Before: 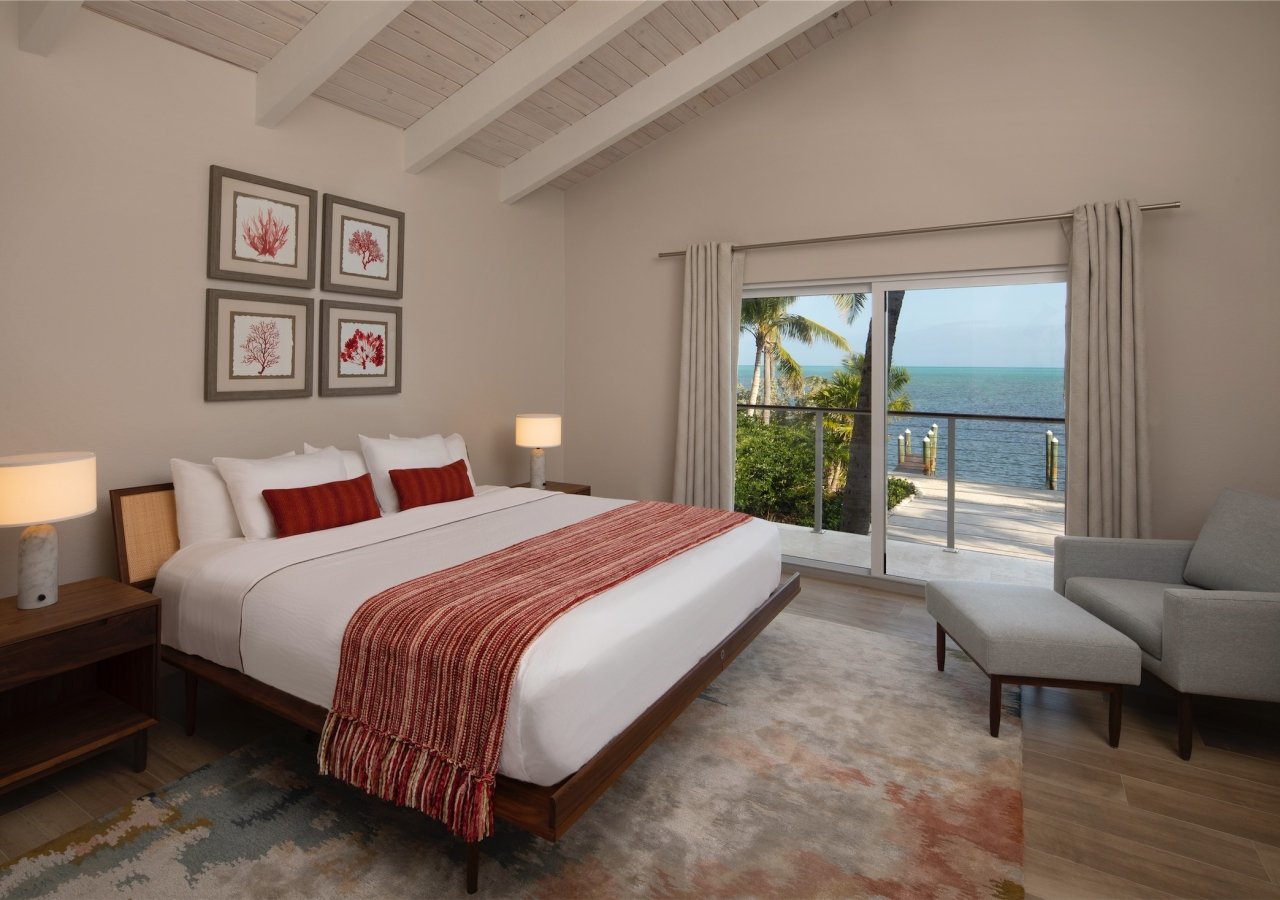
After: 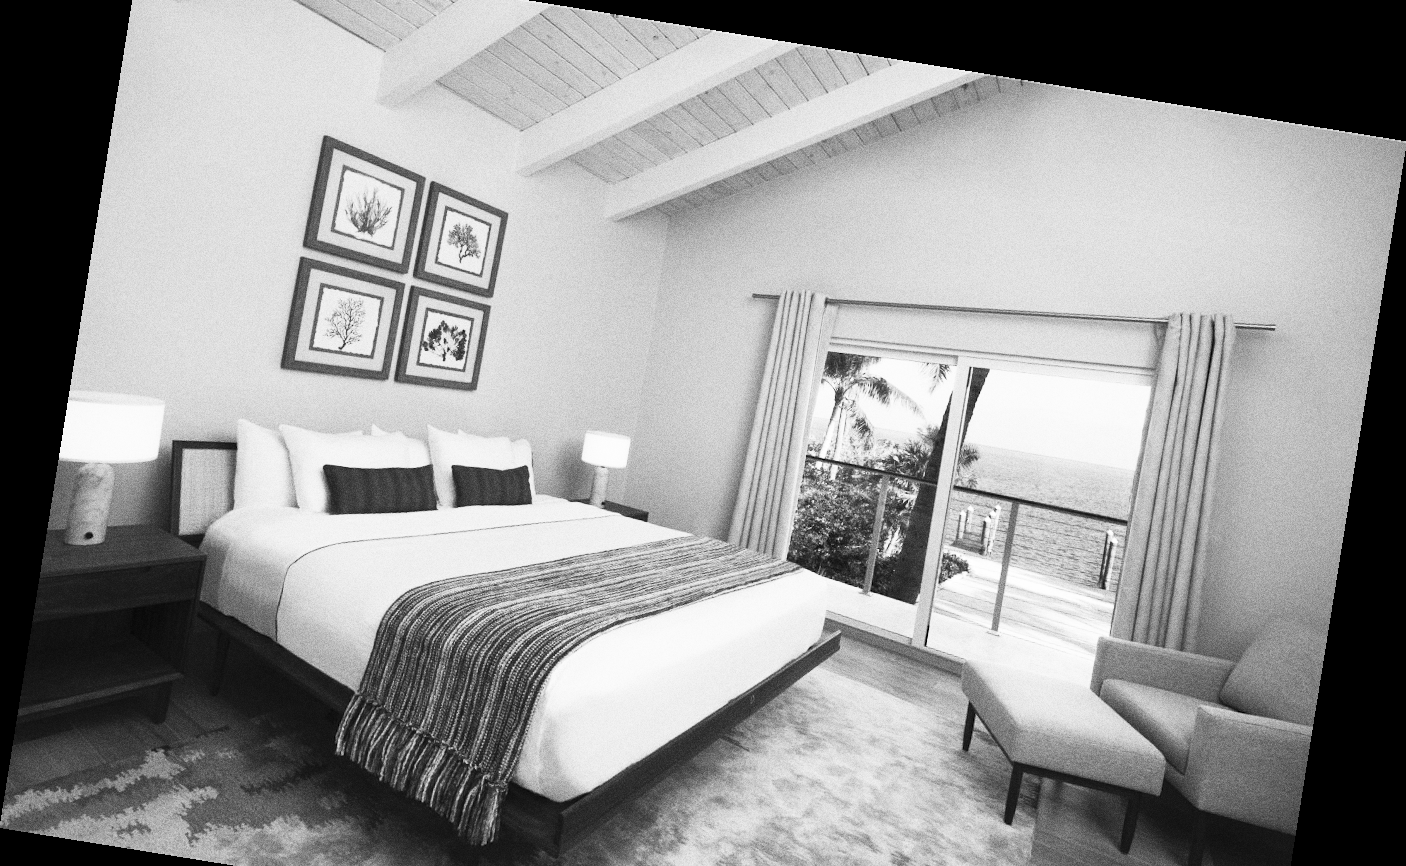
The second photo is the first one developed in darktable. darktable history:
rotate and perspective: rotation 9.12°, automatic cropping off
contrast brightness saturation: contrast 0.53, brightness 0.47, saturation -1
crop and rotate: top 5.667%, bottom 14.937%
grain: coarseness 0.09 ISO, strength 40%
